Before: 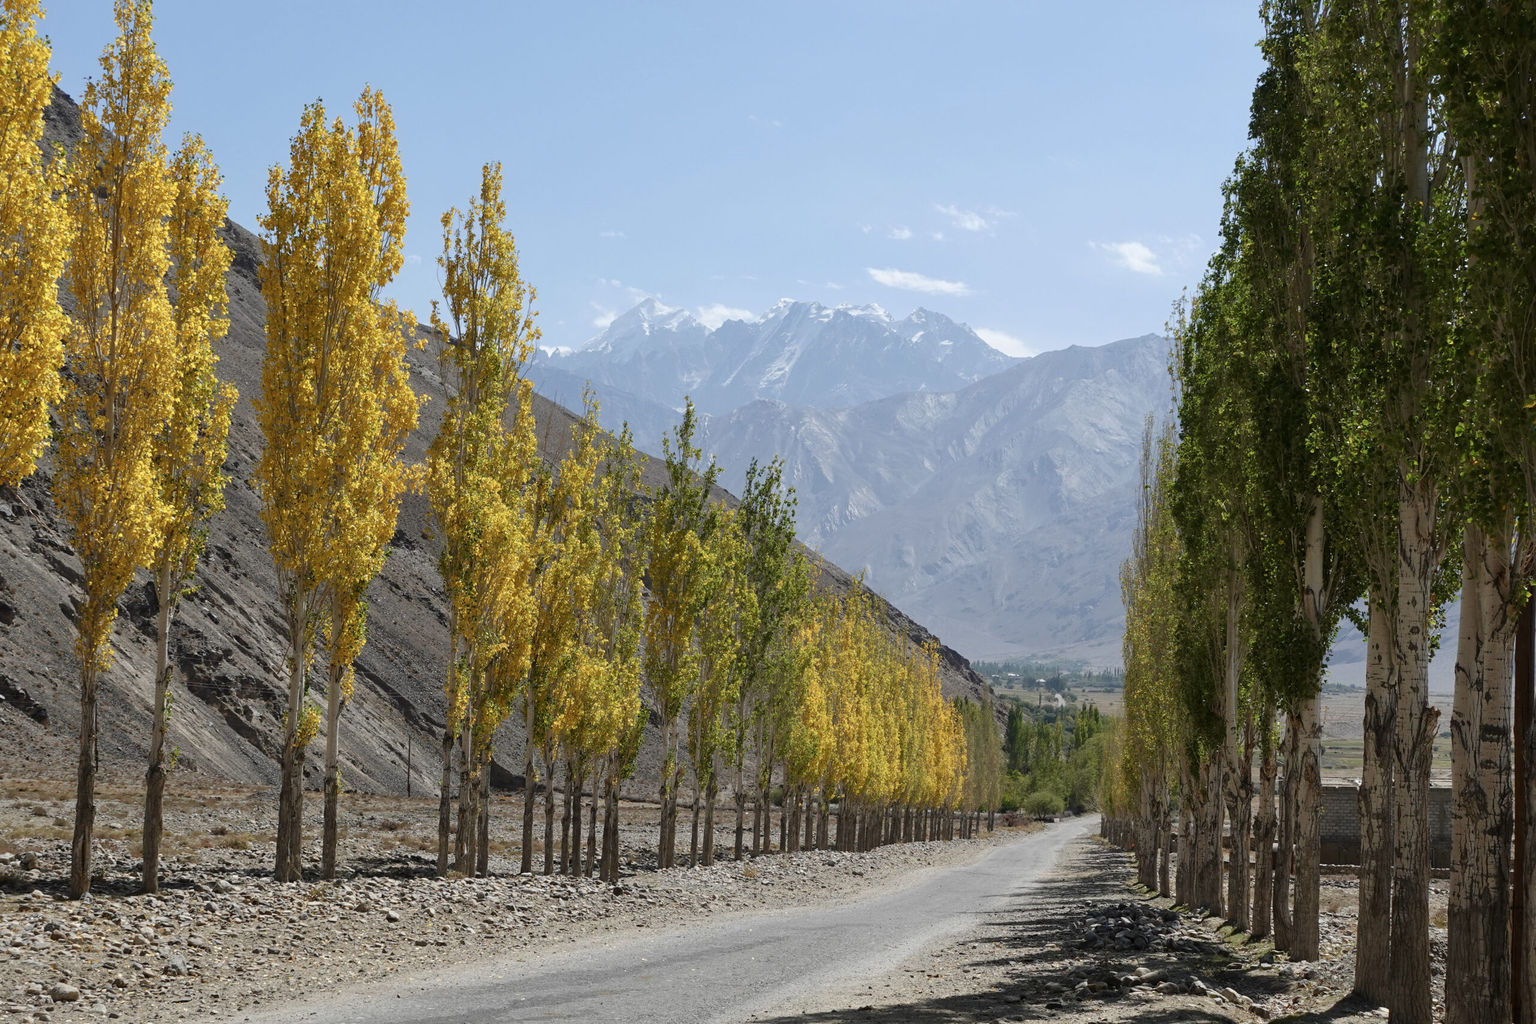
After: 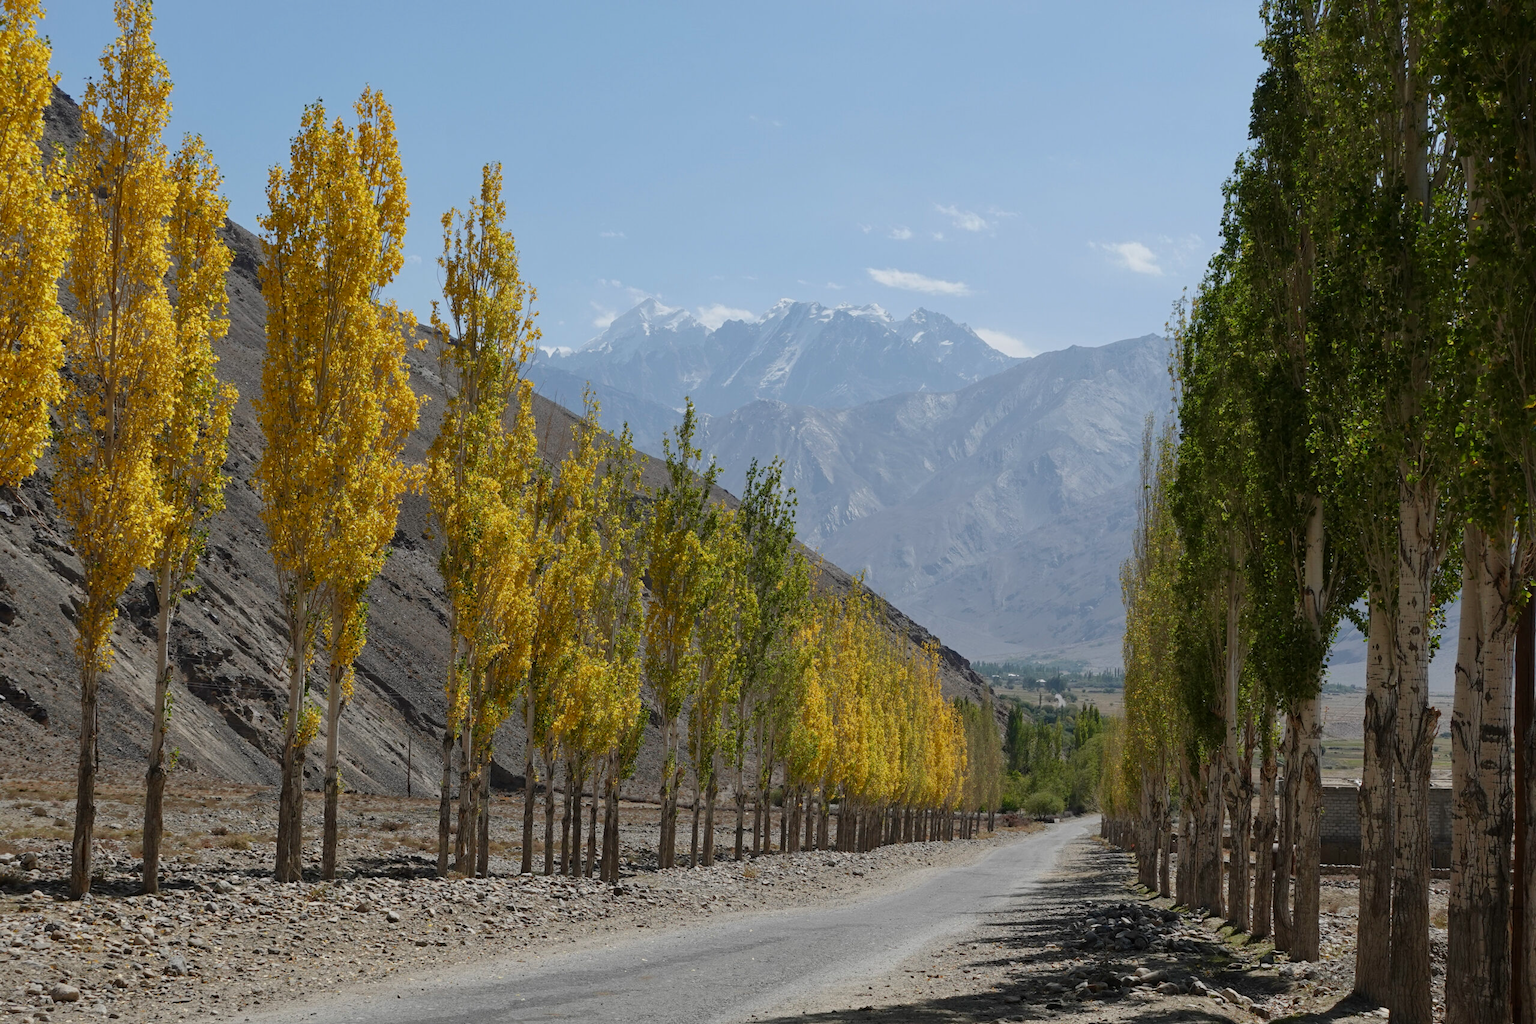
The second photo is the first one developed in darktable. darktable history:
exposure: exposure -0.347 EV, compensate highlight preservation false
